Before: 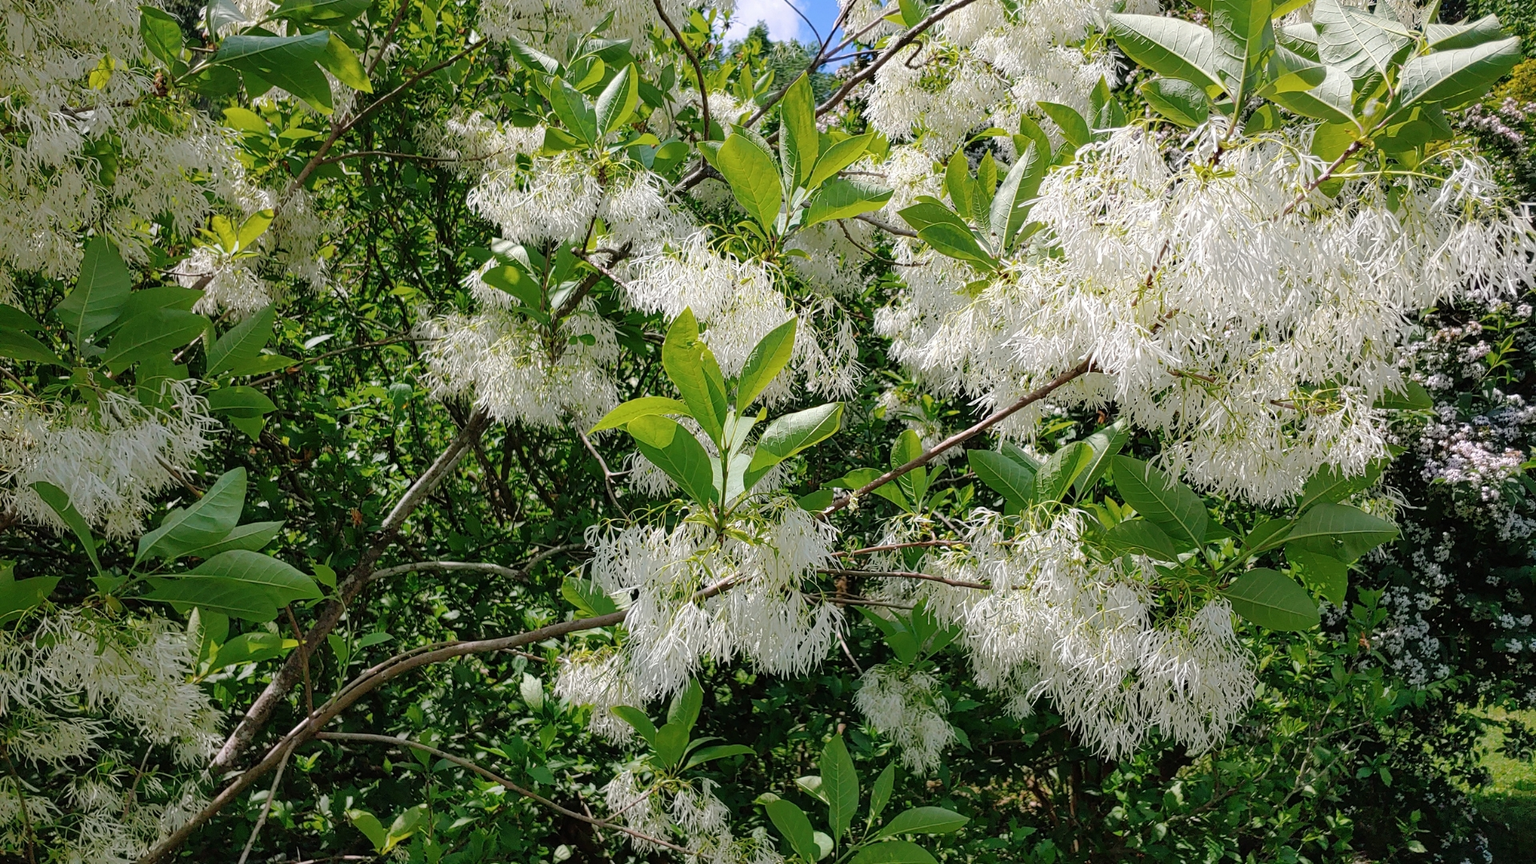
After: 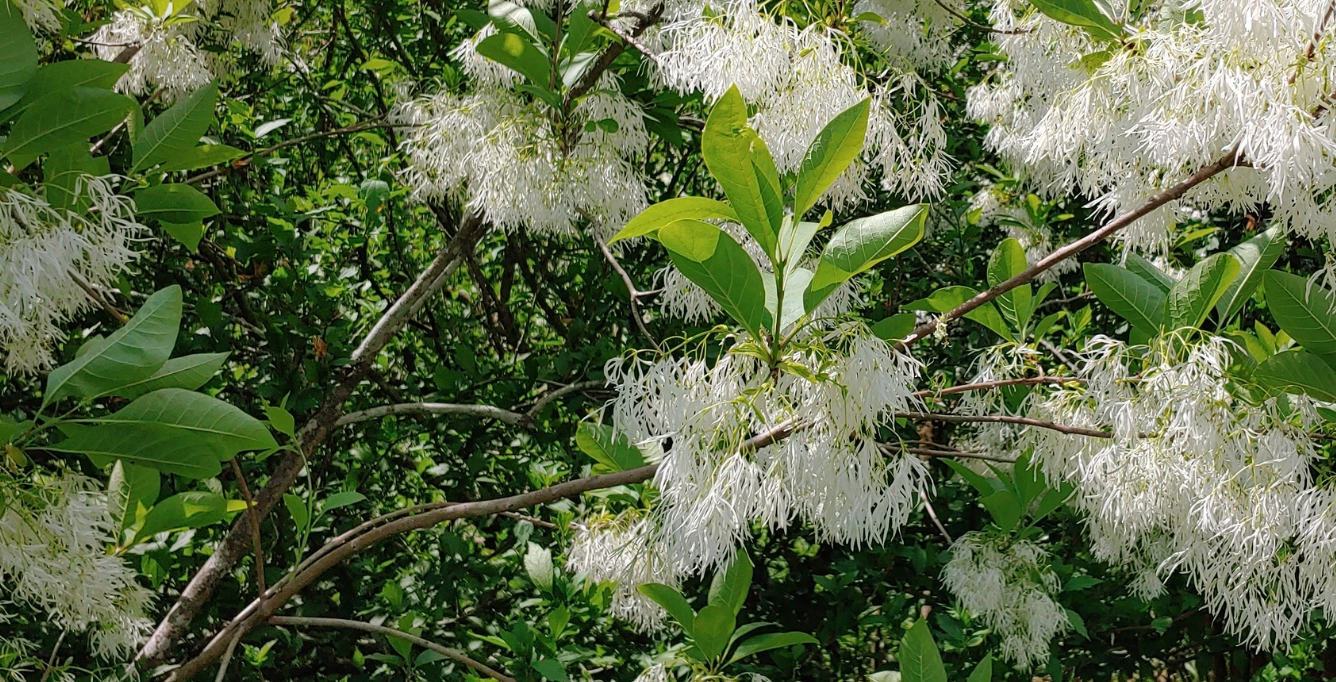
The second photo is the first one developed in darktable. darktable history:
crop: left 6.598%, top 27.741%, right 23.813%, bottom 9.026%
